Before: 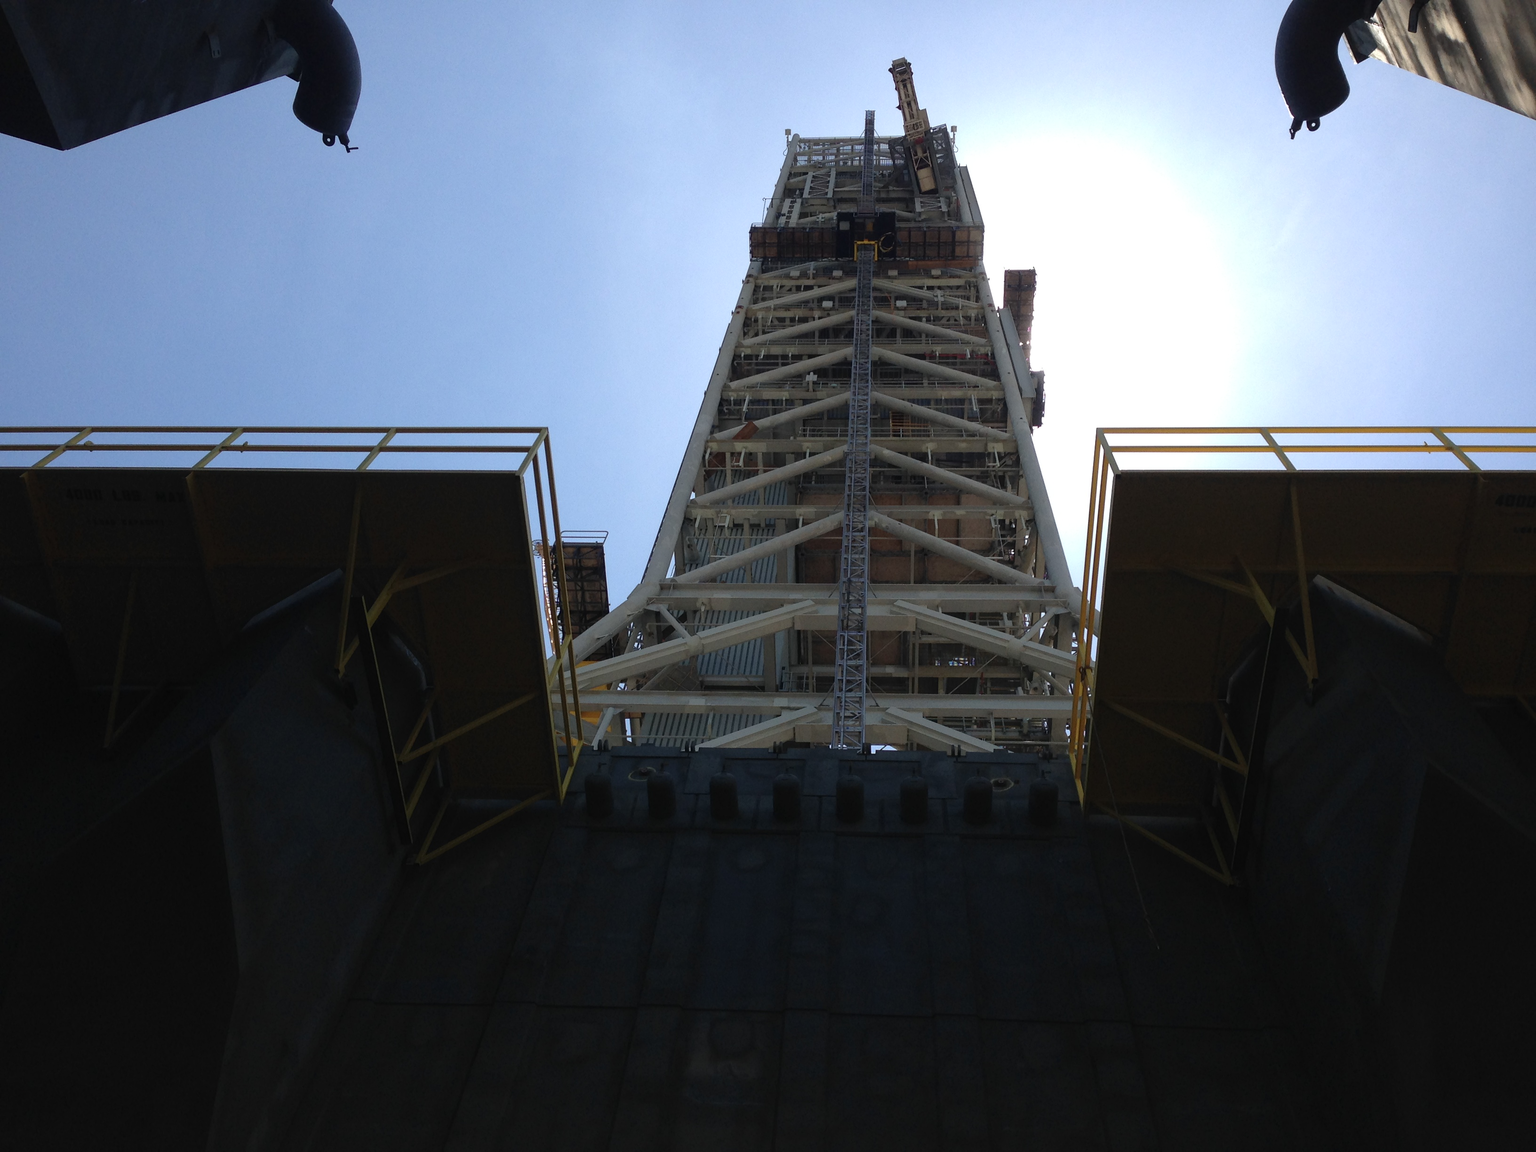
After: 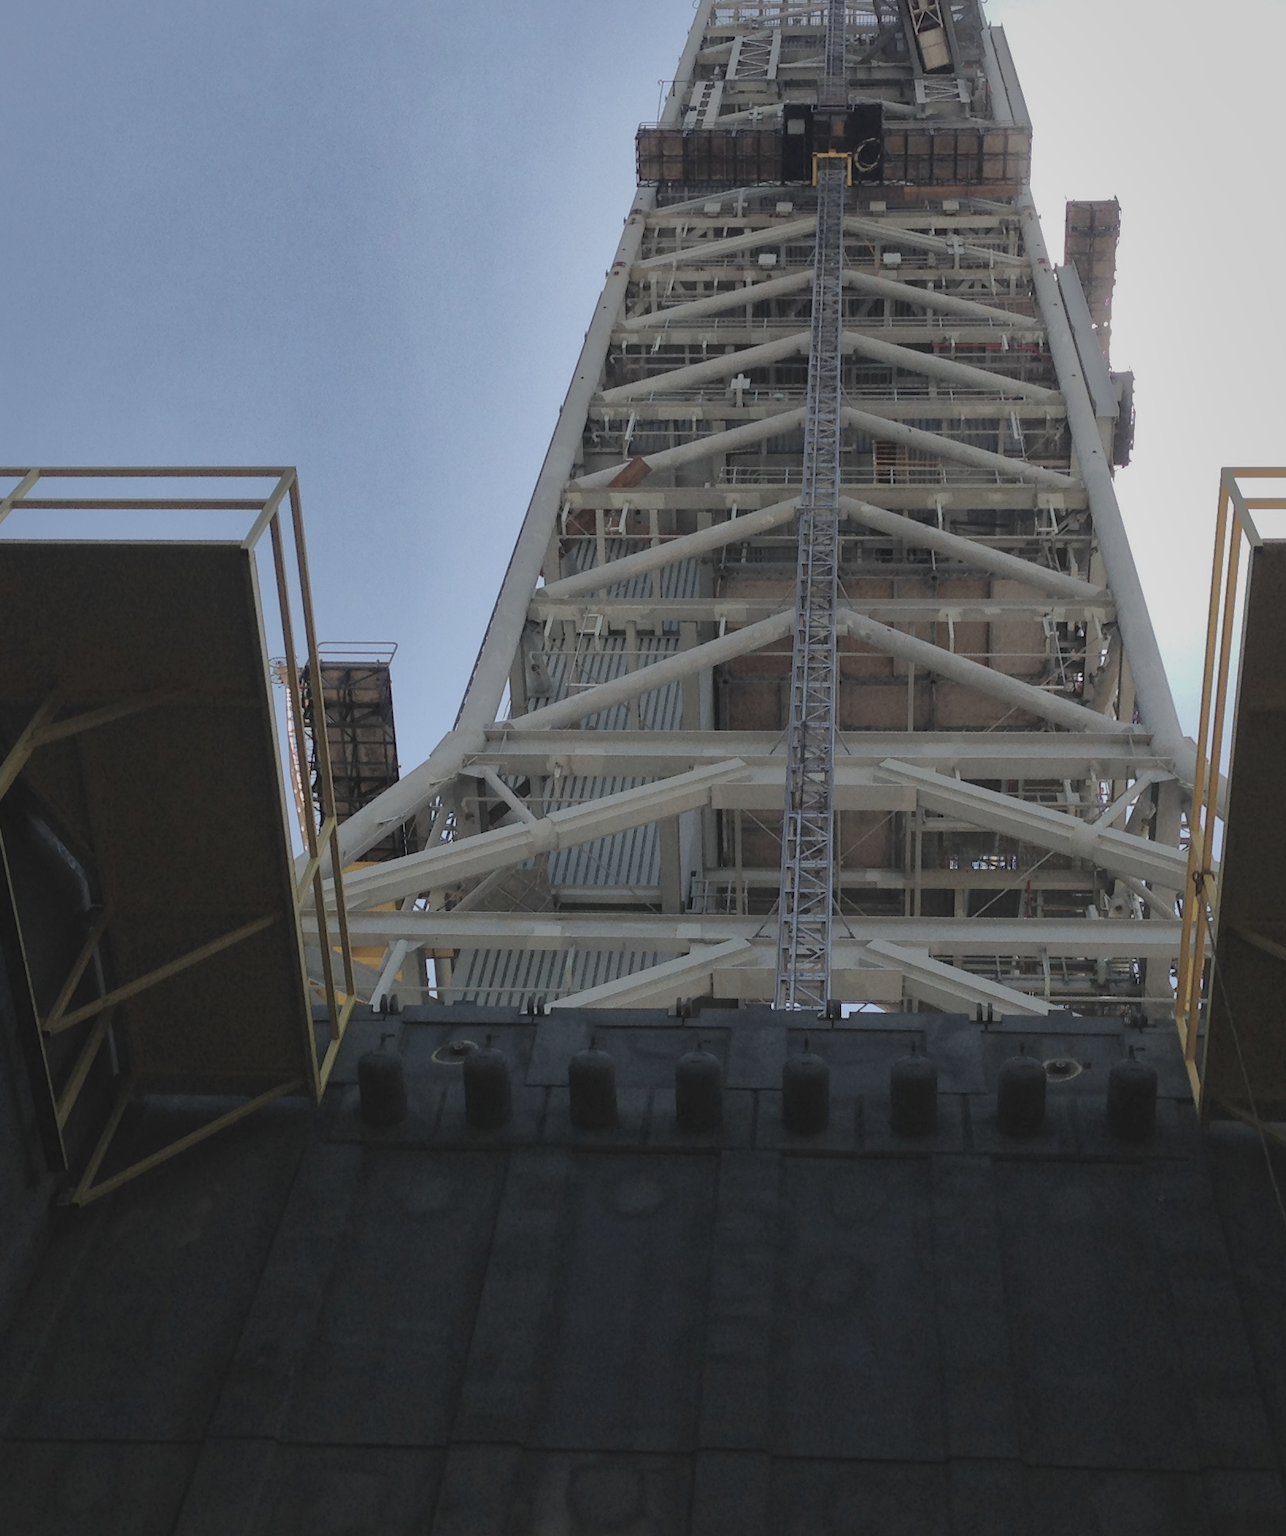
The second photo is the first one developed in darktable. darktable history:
contrast brightness saturation: brightness 0.185, saturation -0.494
color balance rgb: linear chroma grading › global chroma 9.925%, perceptual saturation grading › global saturation 17.252%, contrast -10.083%
crop and rotate: angle 0.025°, left 24.267%, top 13.084%, right 26.072%, bottom 7.858%
shadows and highlights: shadows -18.22, highlights -73.36
